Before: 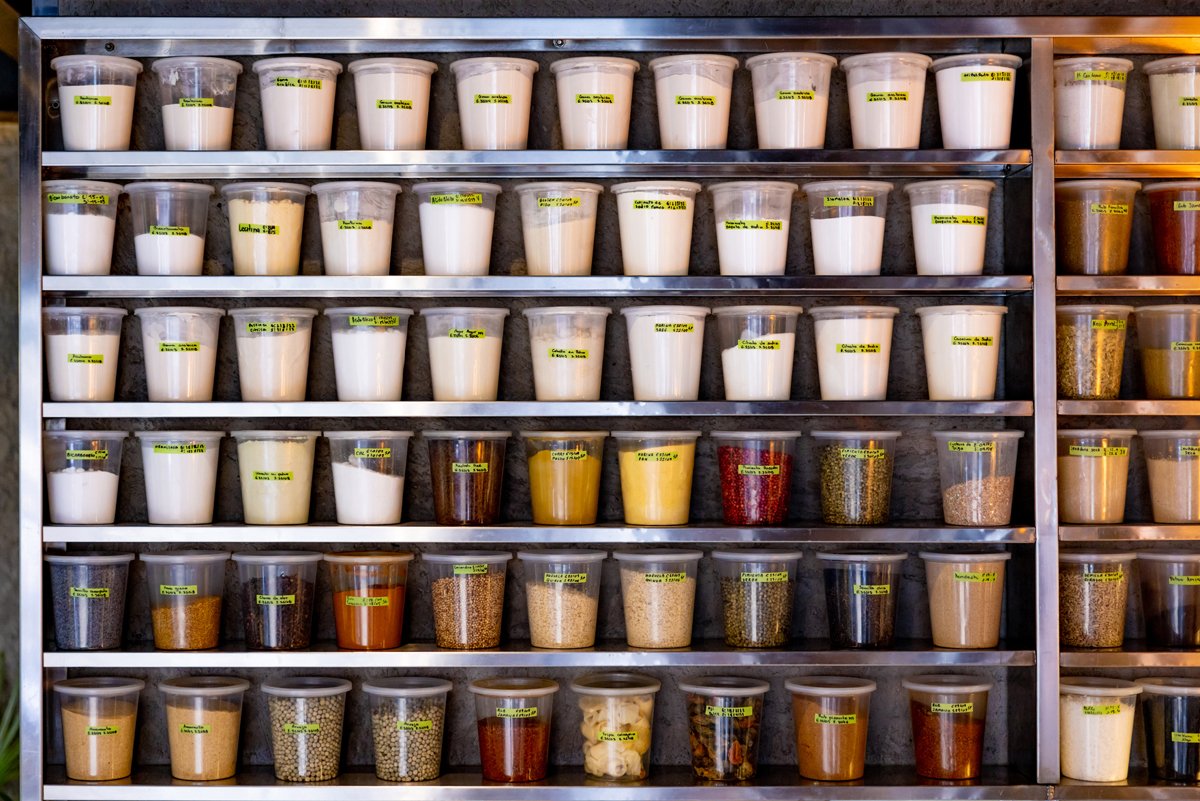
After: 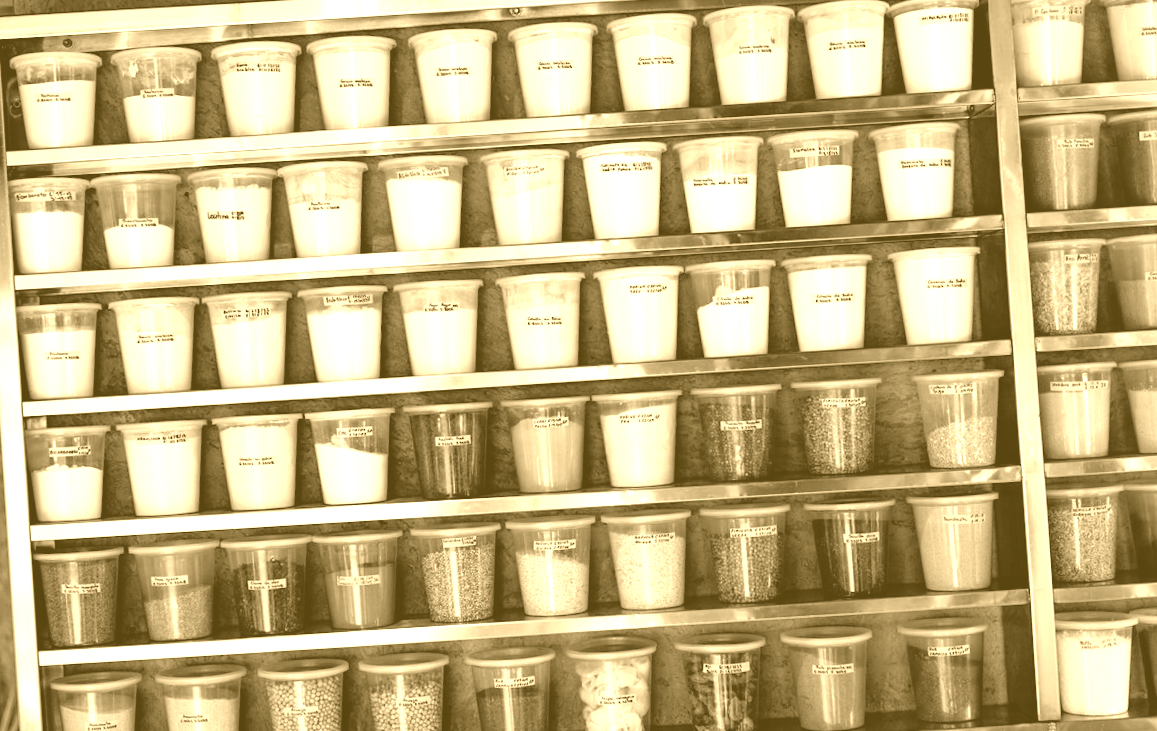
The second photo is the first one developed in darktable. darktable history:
rotate and perspective: rotation -3.52°, crop left 0.036, crop right 0.964, crop top 0.081, crop bottom 0.919
white balance: red 1.029, blue 0.92
colorize: hue 36°, source mix 100%
